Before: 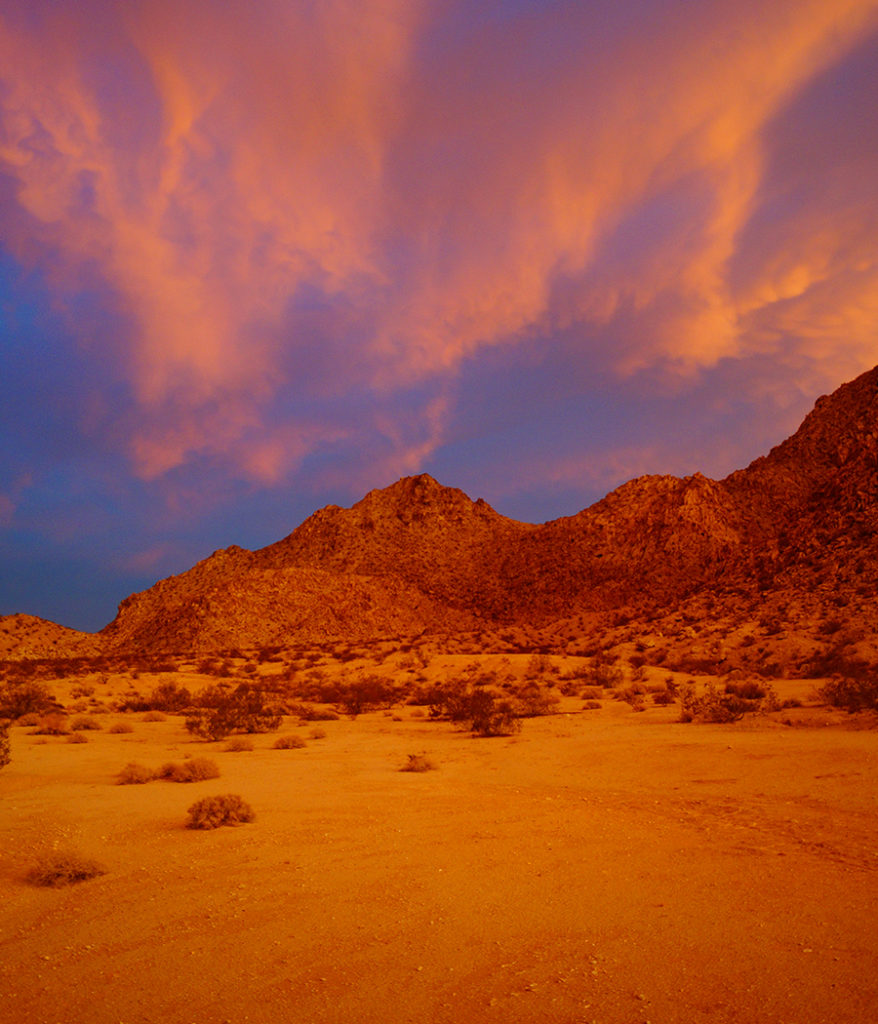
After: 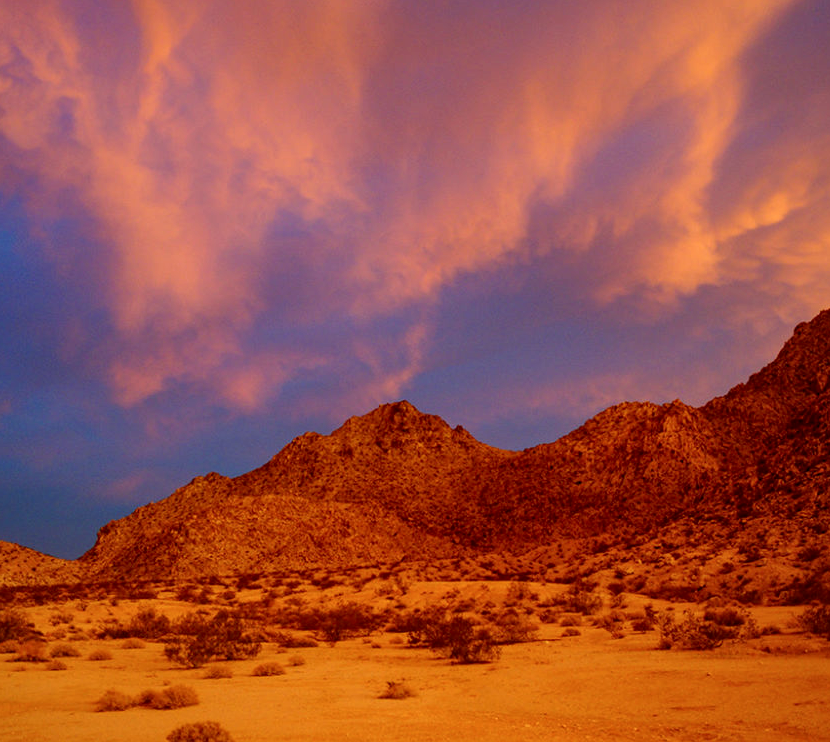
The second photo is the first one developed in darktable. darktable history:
tone equalizer: on, module defaults
local contrast: detail 130%
crop: left 2.394%, top 7.222%, right 3.045%, bottom 20.249%
